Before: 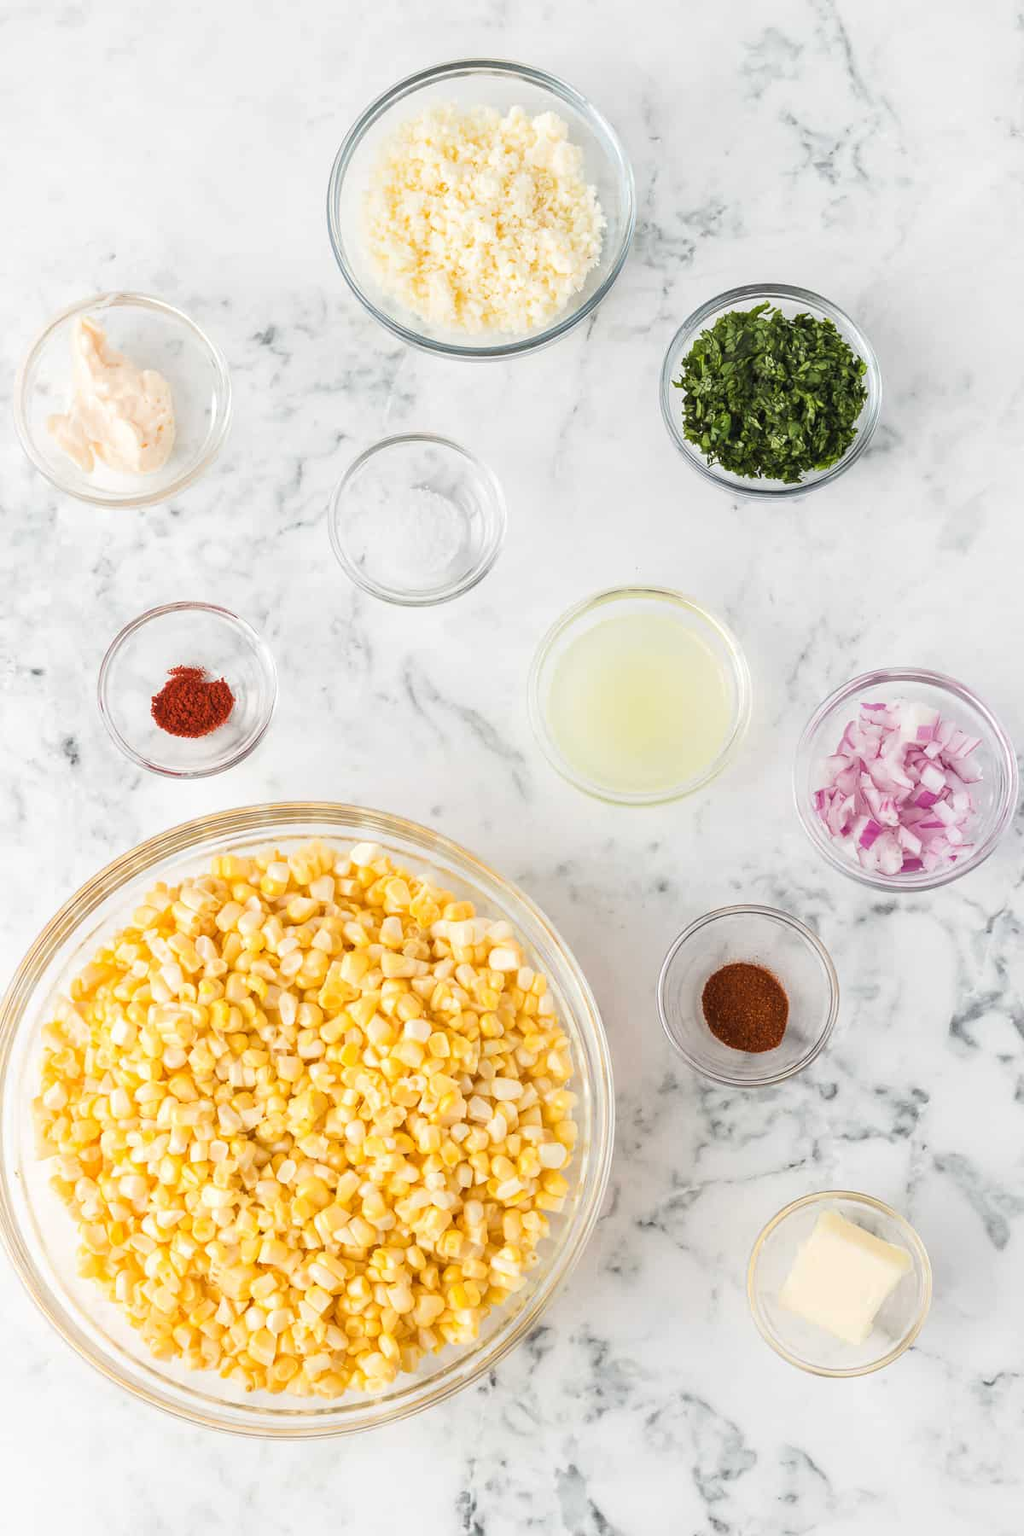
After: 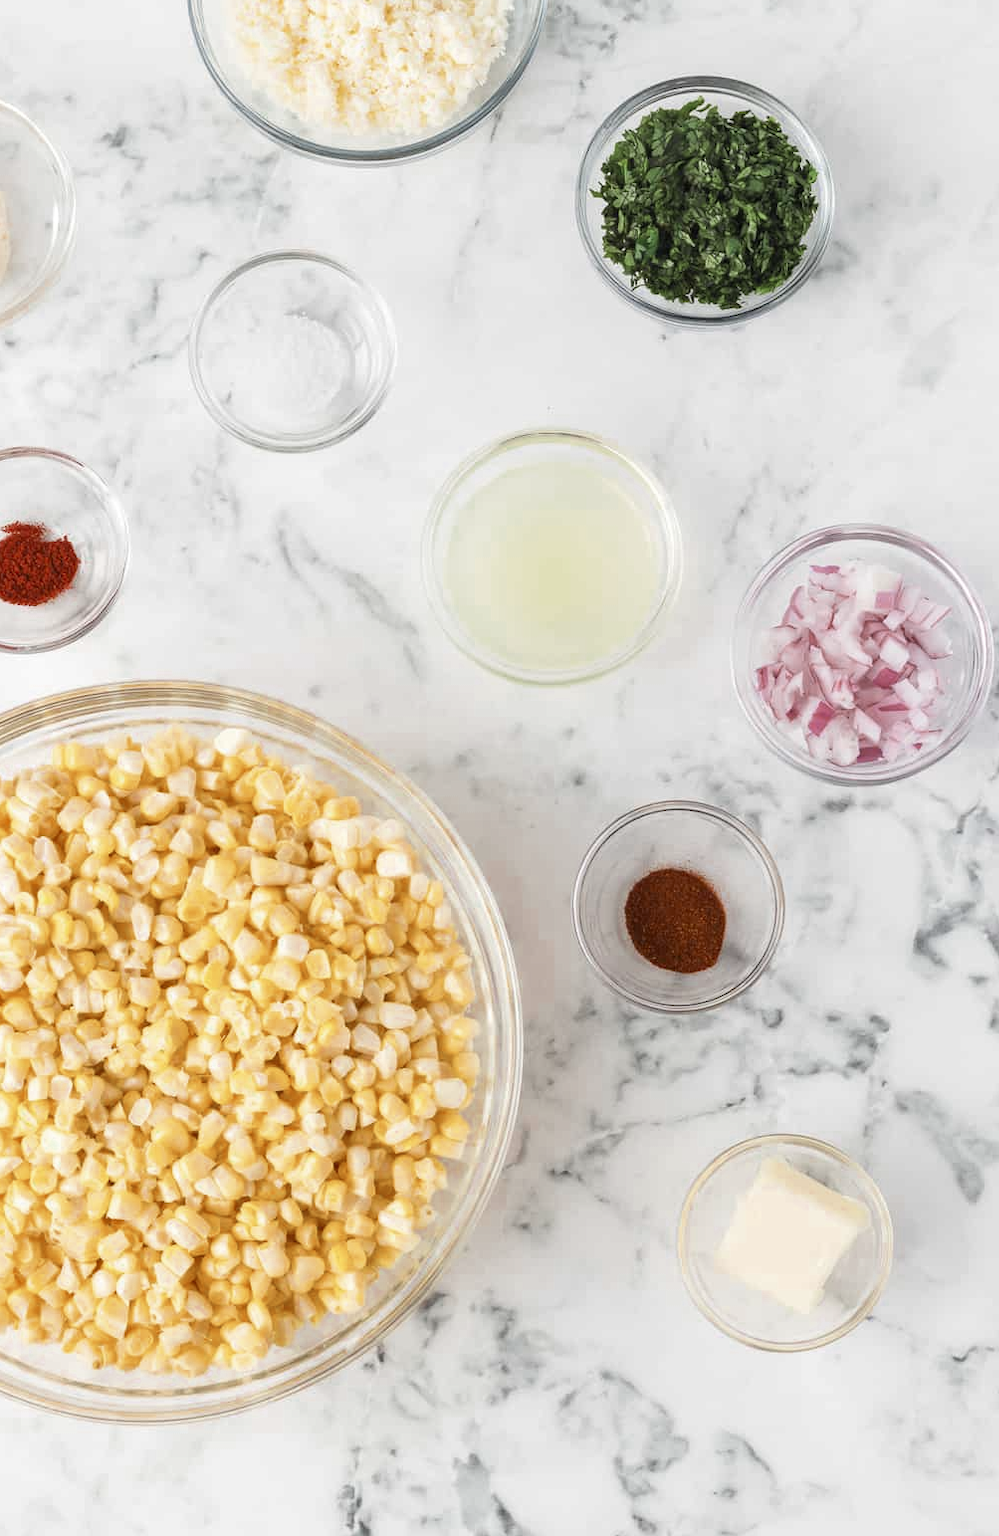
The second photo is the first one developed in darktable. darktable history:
color zones: curves: ch0 [(0, 0.5) (0.125, 0.4) (0.25, 0.5) (0.375, 0.4) (0.5, 0.4) (0.625, 0.35) (0.75, 0.35) (0.875, 0.5)]; ch1 [(0, 0.35) (0.125, 0.45) (0.25, 0.35) (0.375, 0.35) (0.5, 0.35) (0.625, 0.35) (0.75, 0.45) (0.875, 0.35)]; ch2 [(0, 0.6) (0.125, 0.5) (0.25, 0.5) (0.375, 0.6) (0.5, 0.6) (0.625, 0.5) (0.75, 0.5) (0.875, 0.5)]
crop: left 16.315%, top 14.246%
